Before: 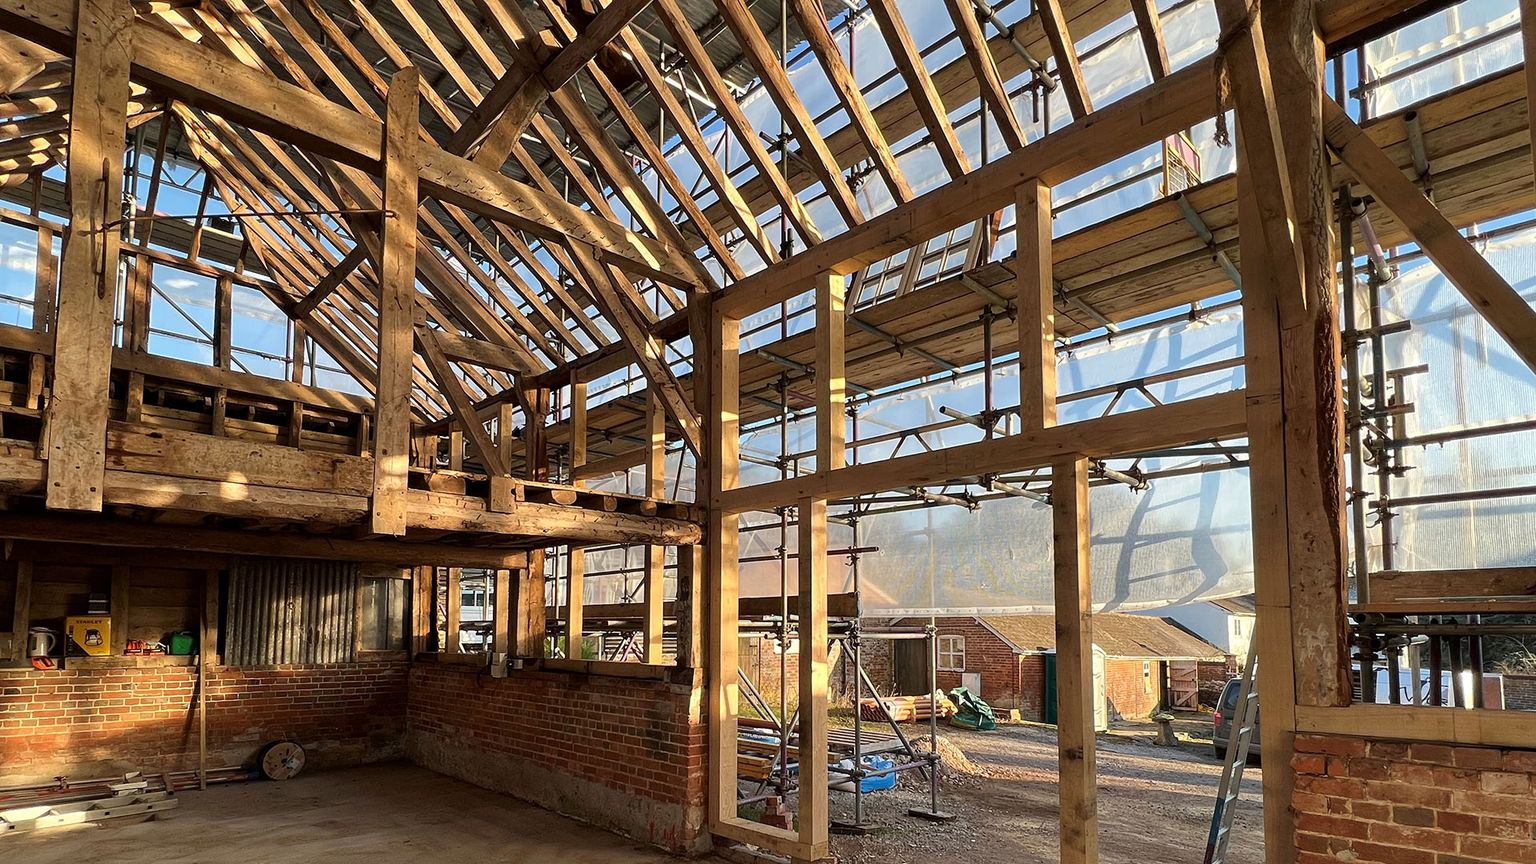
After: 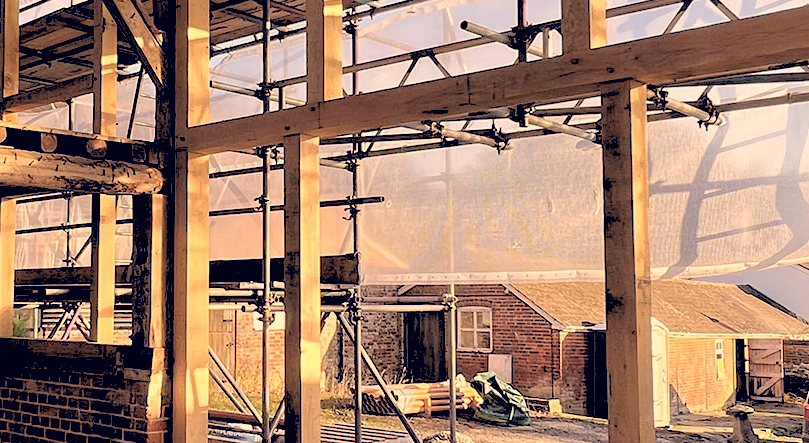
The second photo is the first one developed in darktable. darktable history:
color correction: highlights a* 19.59, highlights b* 27.49, shadows a* 3.46, shadows b* -17.28, saturation 0.73
rgb levels: levels [[0.027, 0.429, 0.996], [0, 0.5, 1], [0, 0.5, 1]]
crop: left 37.221%, top 45.169%, right 20.63%, bottom 13.777%
